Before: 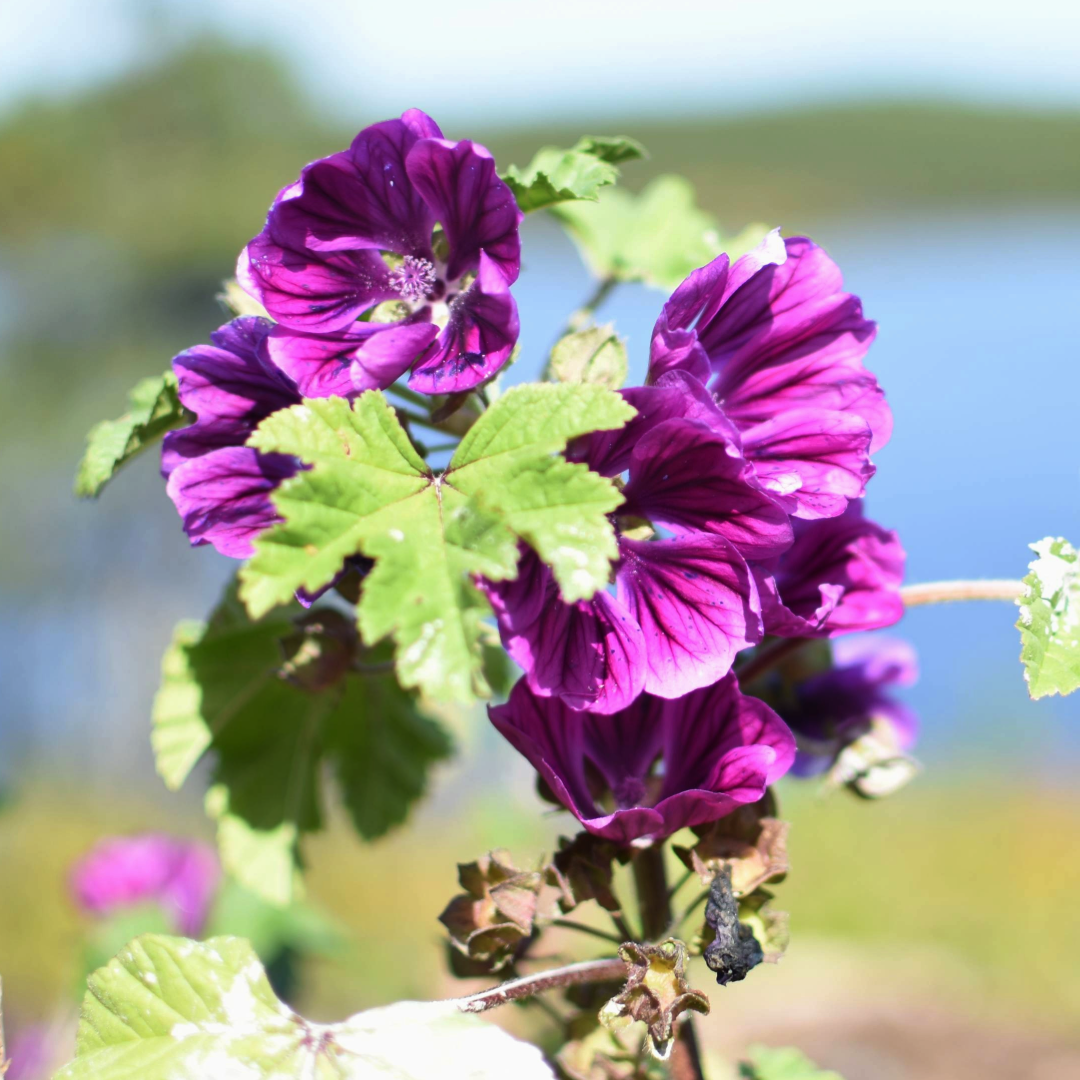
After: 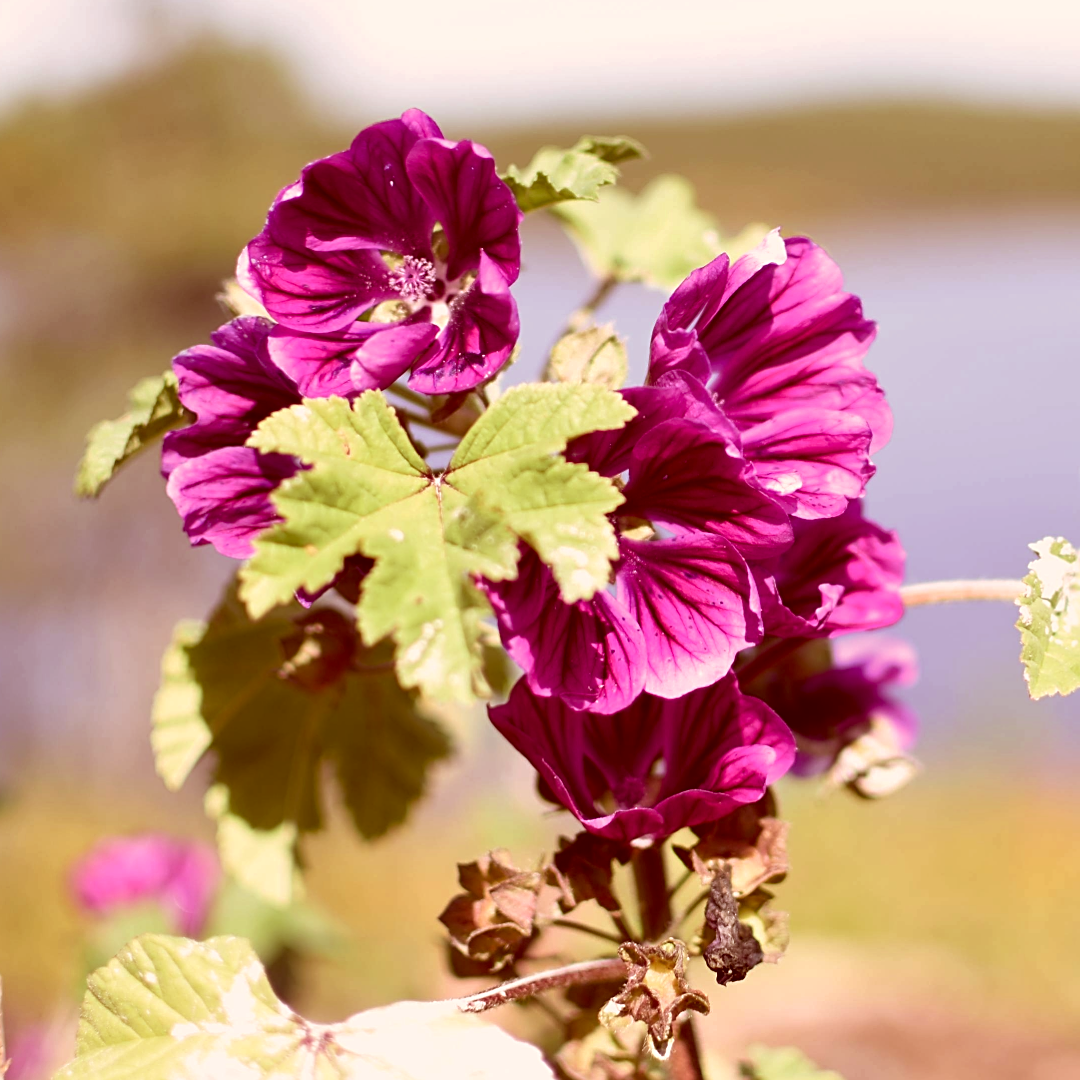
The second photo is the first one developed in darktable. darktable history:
sharpen: on, module defaults
color correction: highlights a* 9.57, highlights b* 9, shadows a* 39.27, shadows b* 39.63, saturation 0.792
